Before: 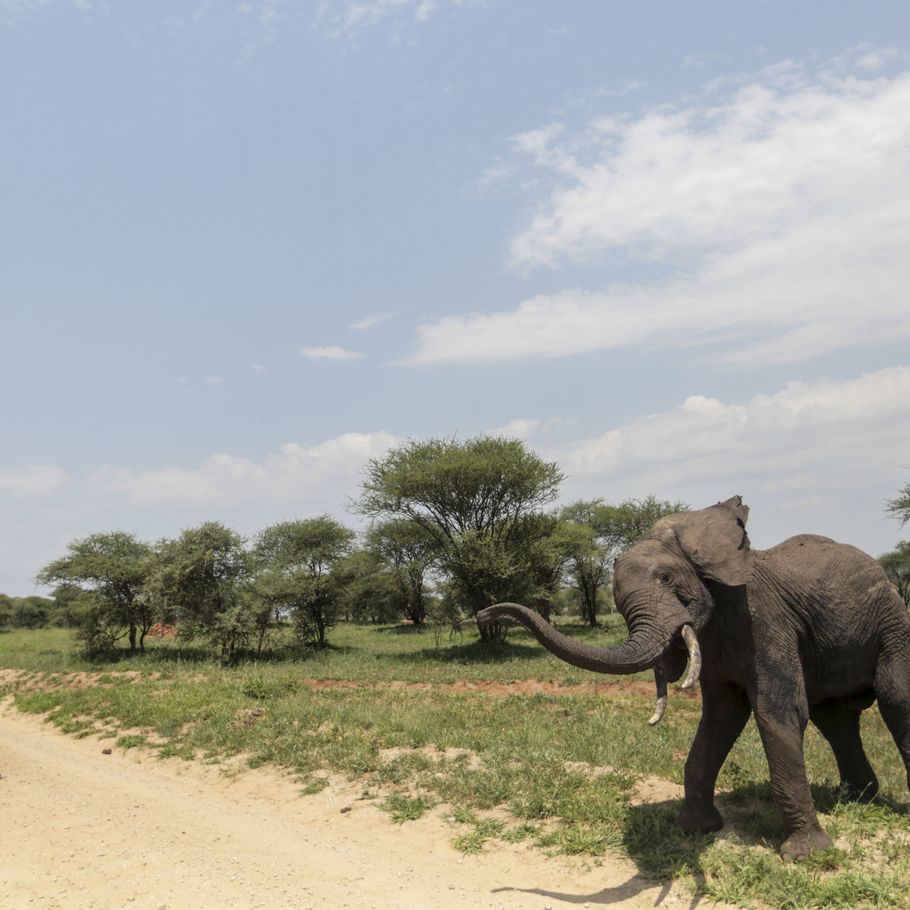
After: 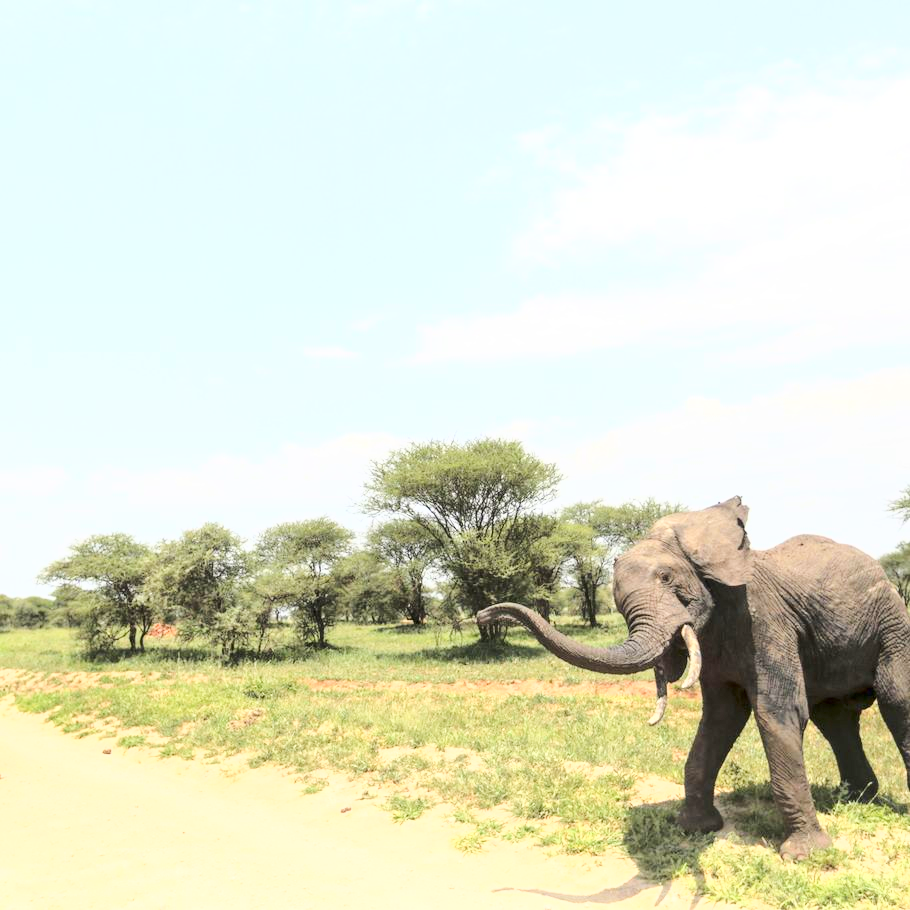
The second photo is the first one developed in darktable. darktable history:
tone equalizer: on, module defaults
base curve: curves: ch0 [(0, 0) (0.025, 0.046) (0.112, 0.277) (0.467, 0.74) (0.814, 0.929) (1, 0.942)]
exposure: exposure 0.781 EV, compensate highlight preservation false
levels: levels [0, 0.492, 0.984]
